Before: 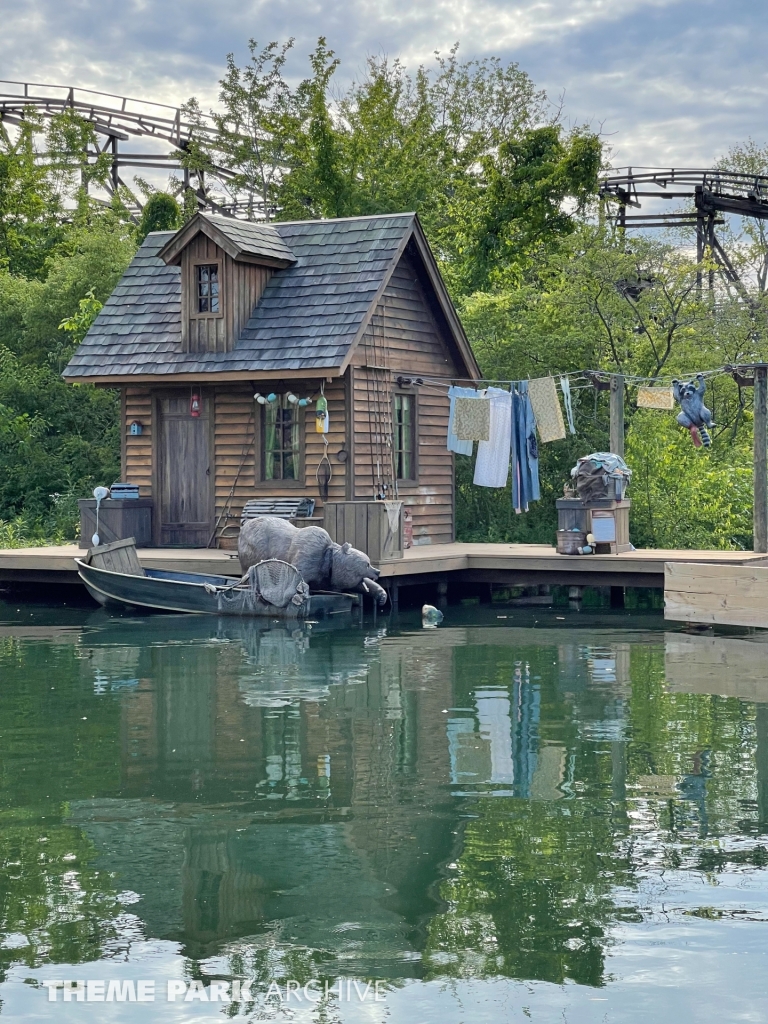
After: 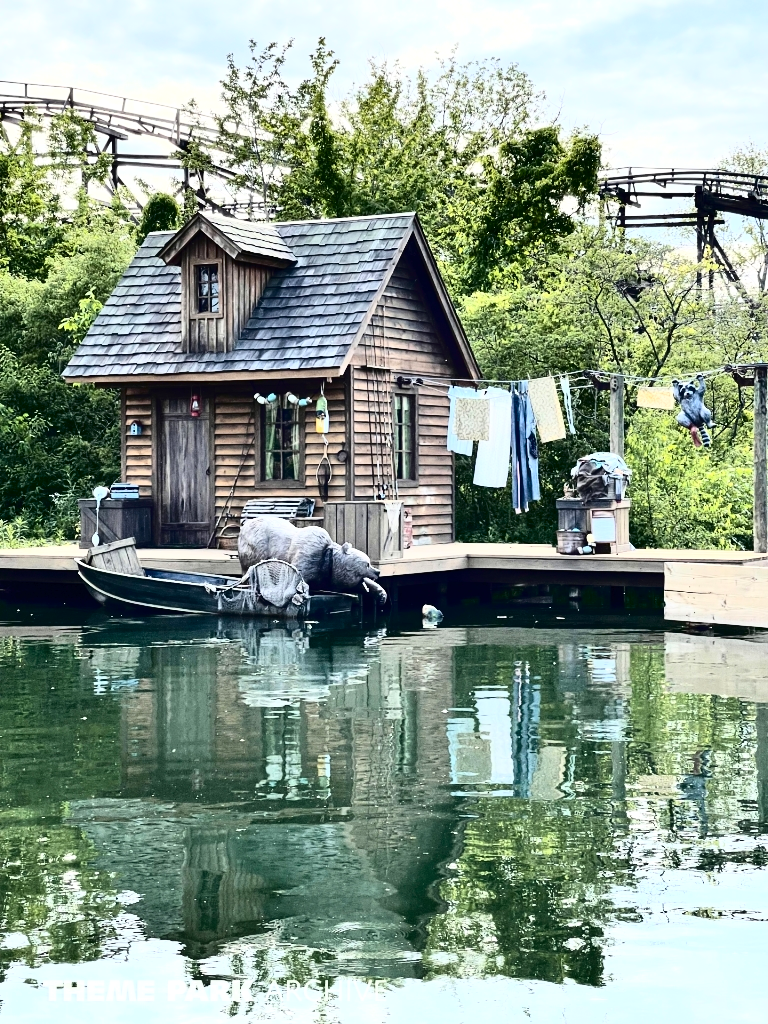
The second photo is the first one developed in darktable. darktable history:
exposure: black level correction 0.001, exposure 0.499 EV, compensate highlight preservation false
tone curve: curves: ch0 [(0, 0) (0.003, 0.01) (0.011, 0.012) (0.025, 0.012) (0.044, 0.017) (0.069, 0.021) (0.1, 0.025) (0.136, 0.03) (0.177, 0.037) (0.224, 0.052) (0.277, 0.092) (0.335, 0.16) (0.399, 0.3) (0.468, 0.463) (0.543, 0.639) (0.623, 0.796) (0.709, 0.904) (0.801, 0.962) (0.898, 0.988) (1, 1)], color space Lab, independent channels, preserve colors none
